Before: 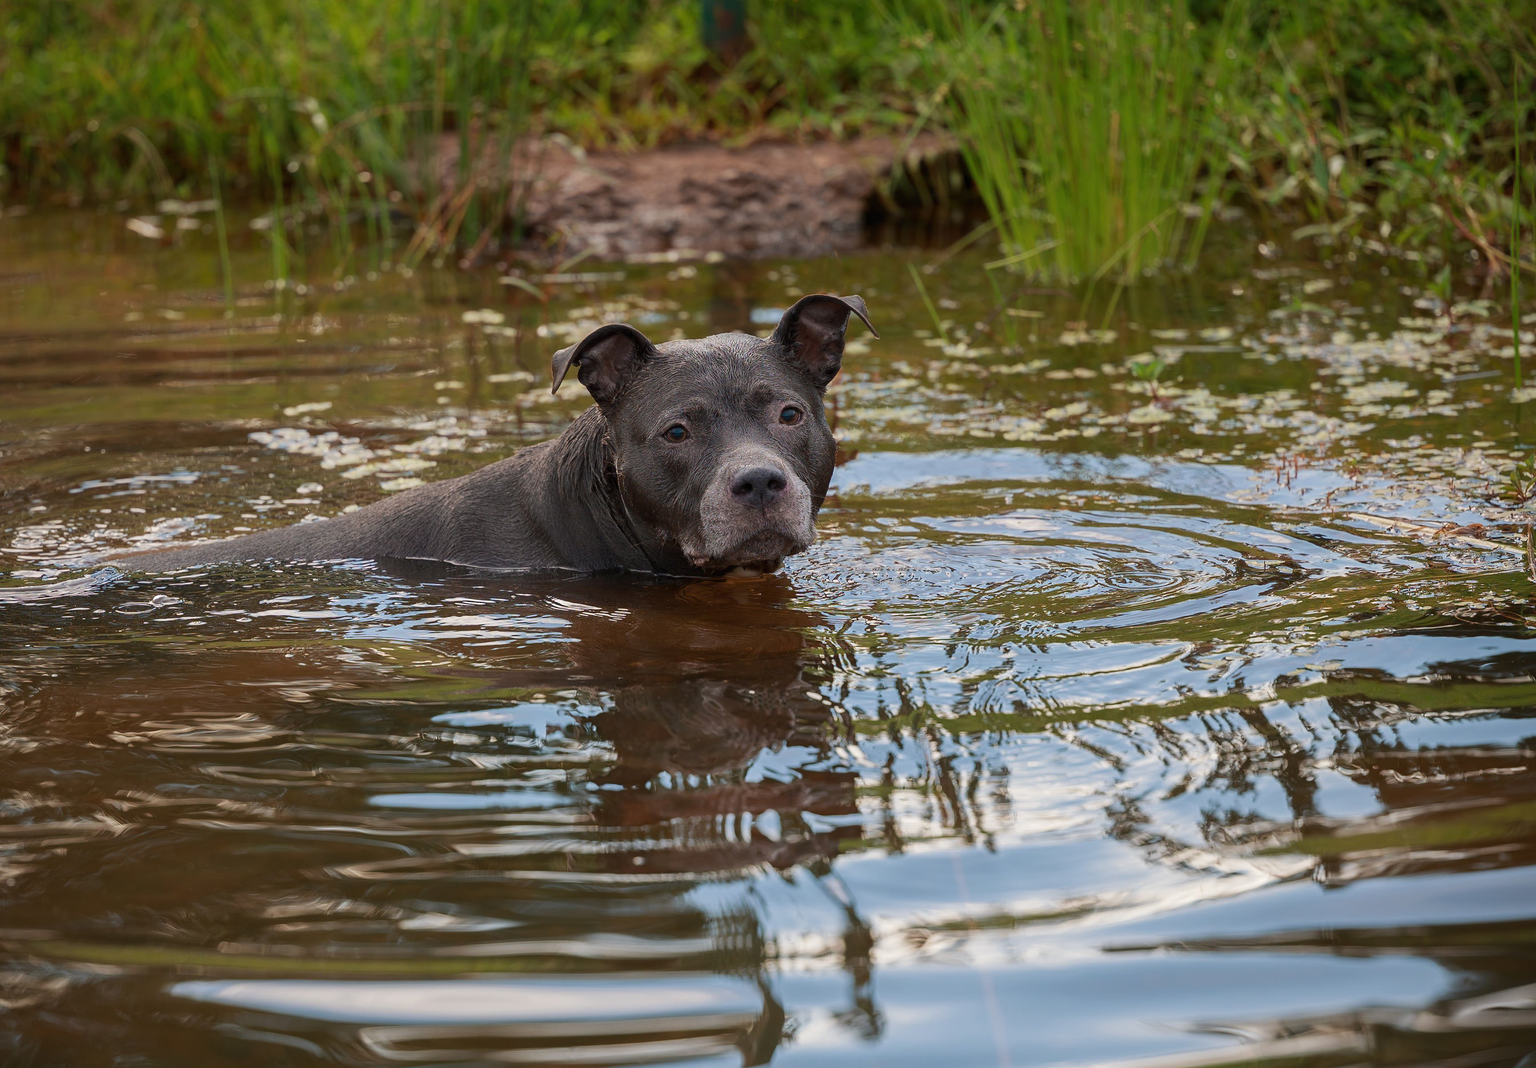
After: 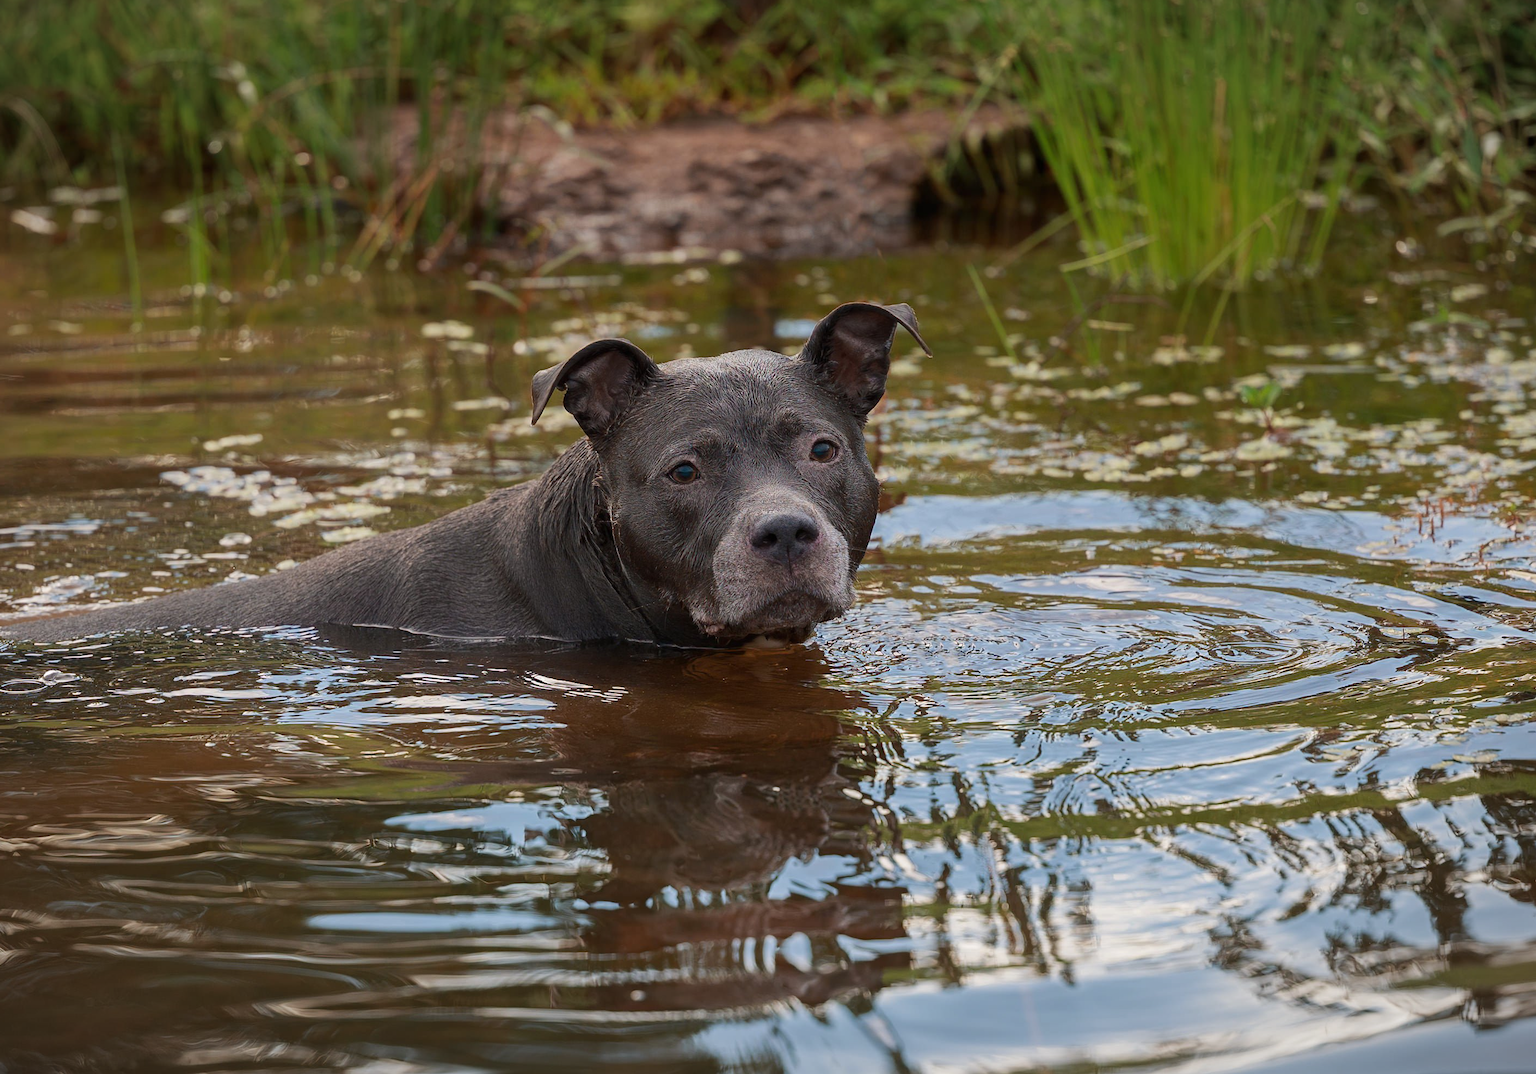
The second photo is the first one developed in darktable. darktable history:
crop and rotate: left 7.695%, top 4.436%, right 10.546%, bottom 13.271%
vignetting: fall-off start 98.03%, fall-off radius 99.31%, width/height ratio 1.427
